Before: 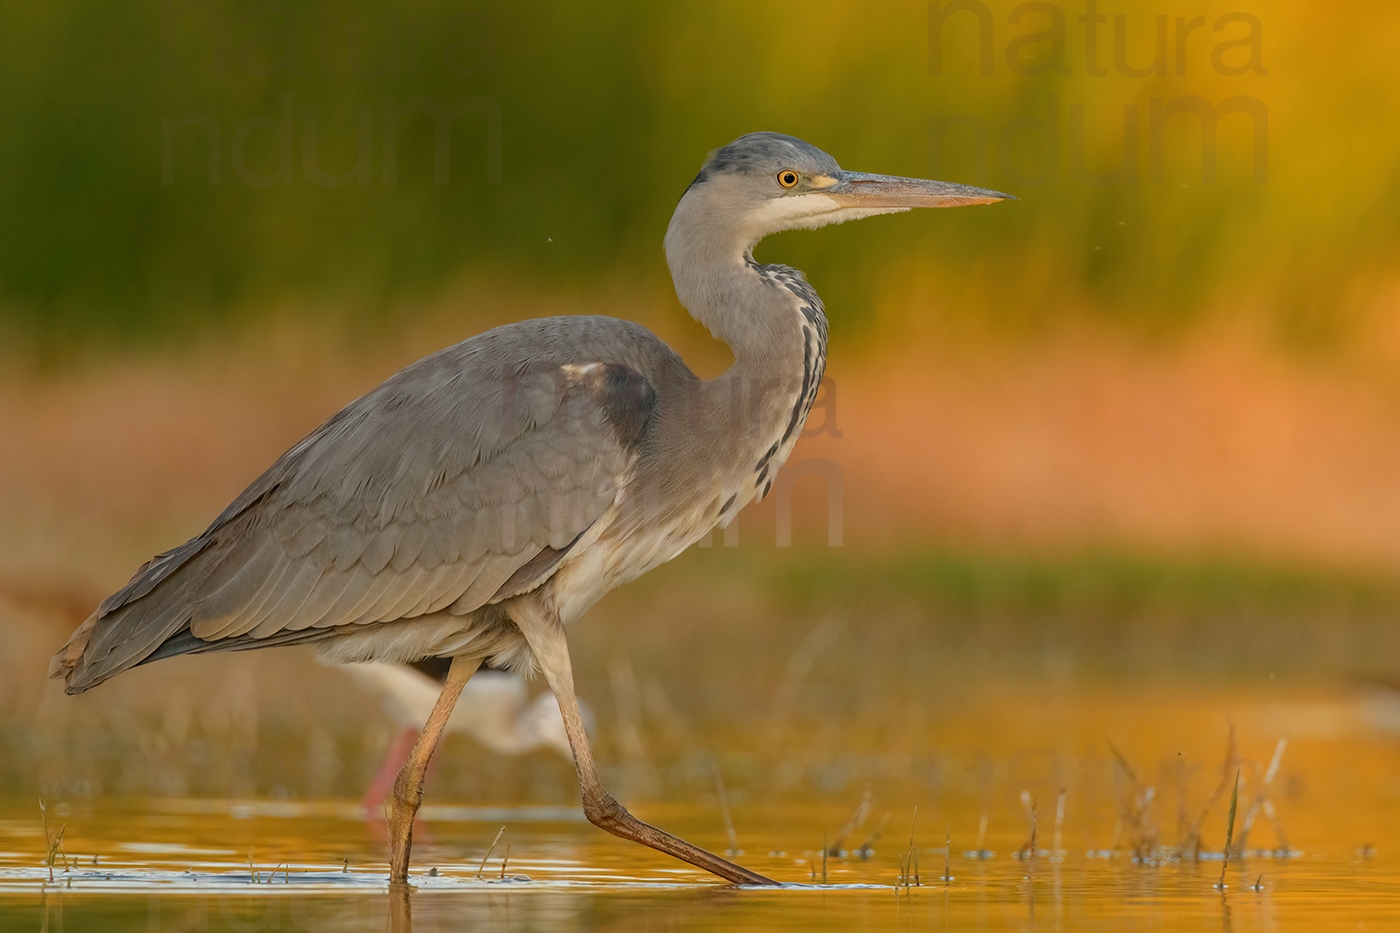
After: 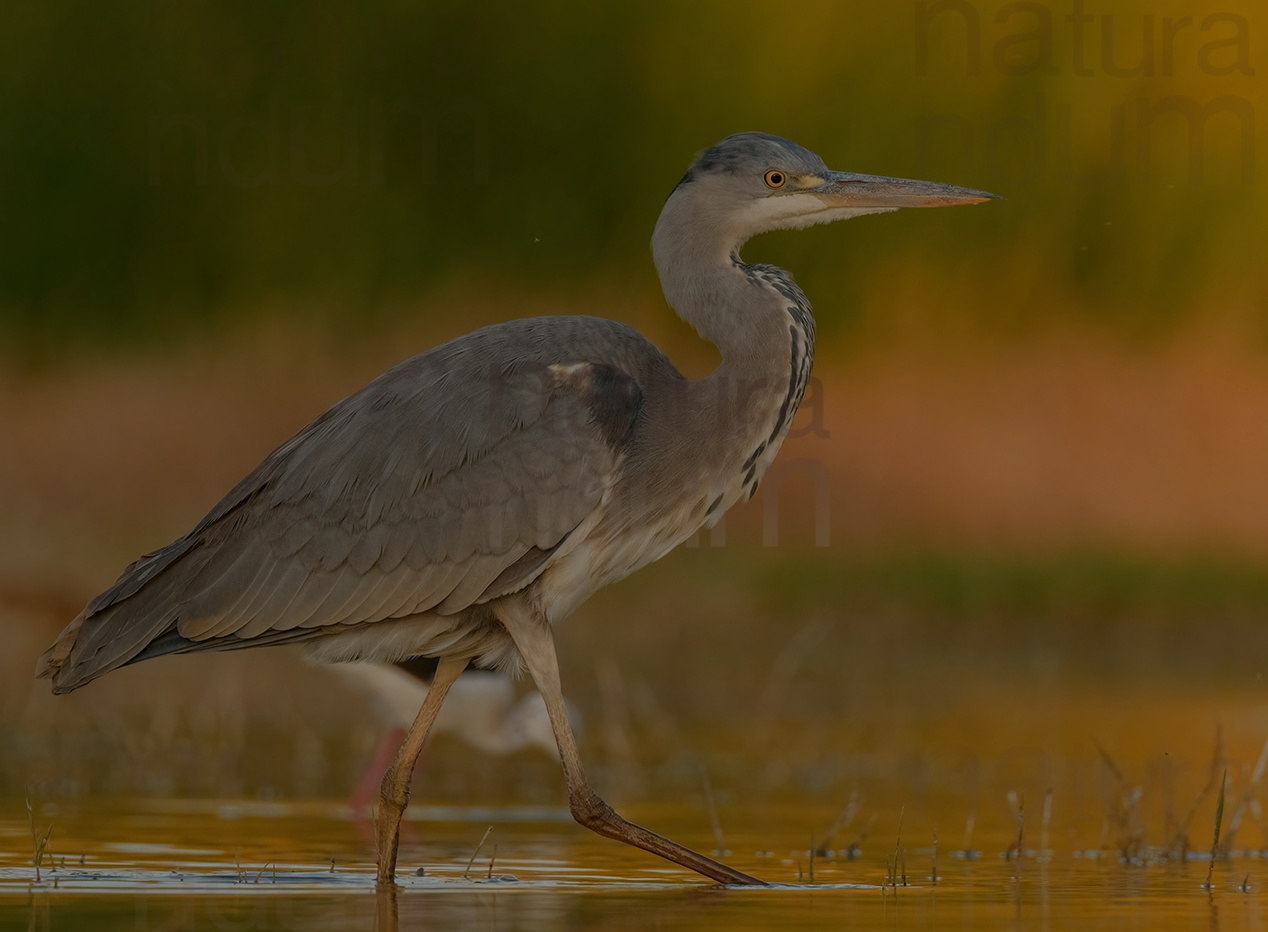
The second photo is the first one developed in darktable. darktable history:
exposure: exposure -1.43 EV, compensate exposure bias true, compensate highlight preservation false
crop and rotate: left 0.955%, right 8.428%
